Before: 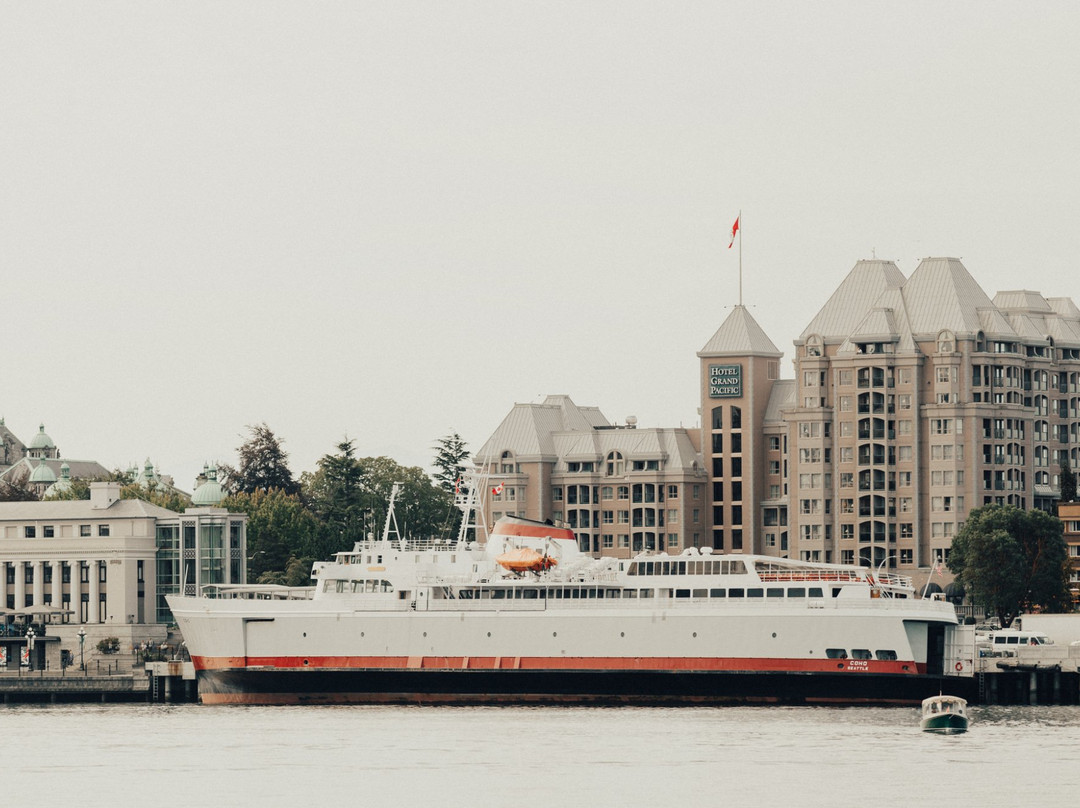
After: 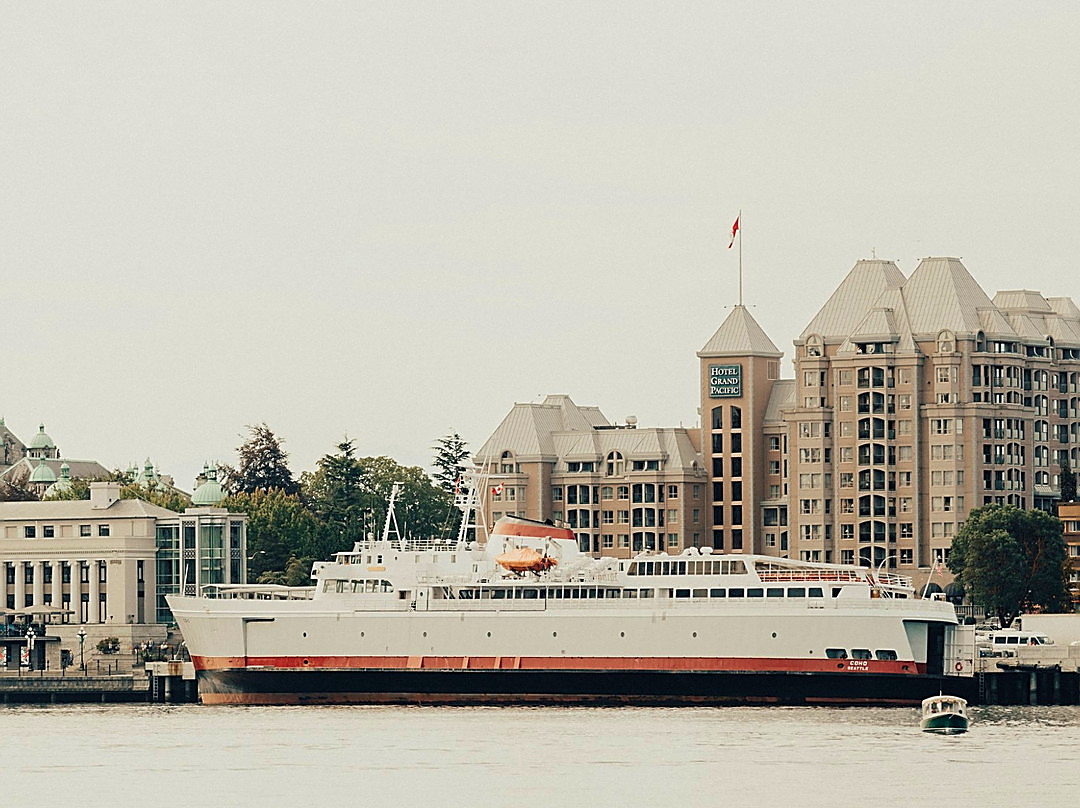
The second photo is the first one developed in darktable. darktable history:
sharpen: radius 1.421, amount 1.264, threshold 0.755
velvia: strength 44.68%
